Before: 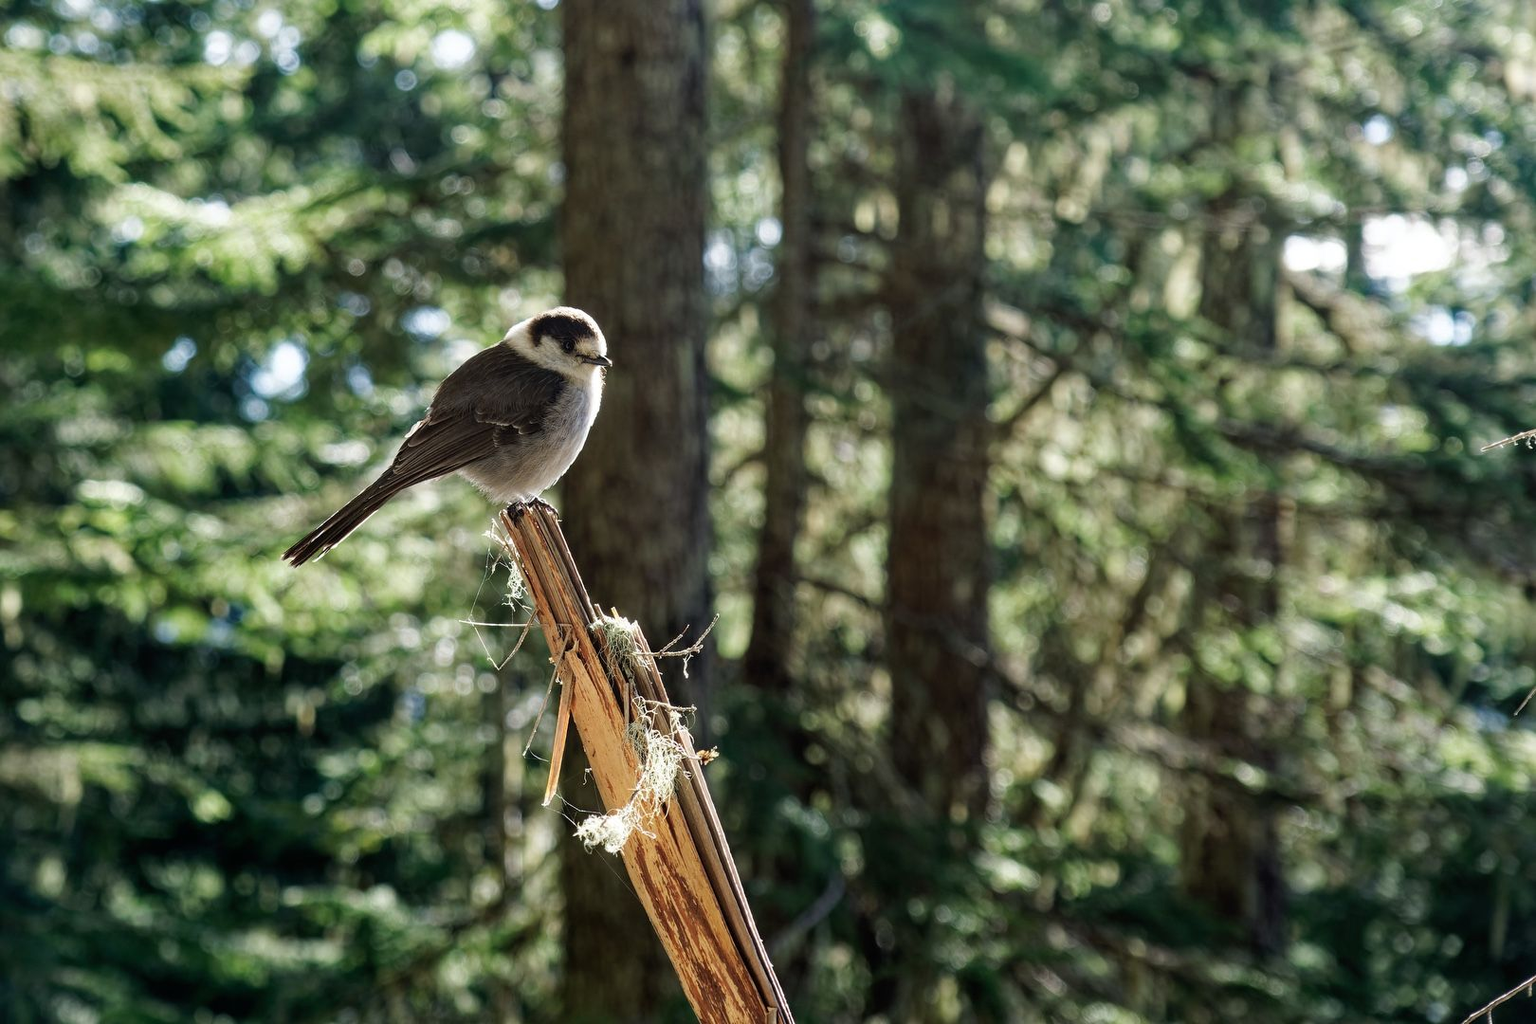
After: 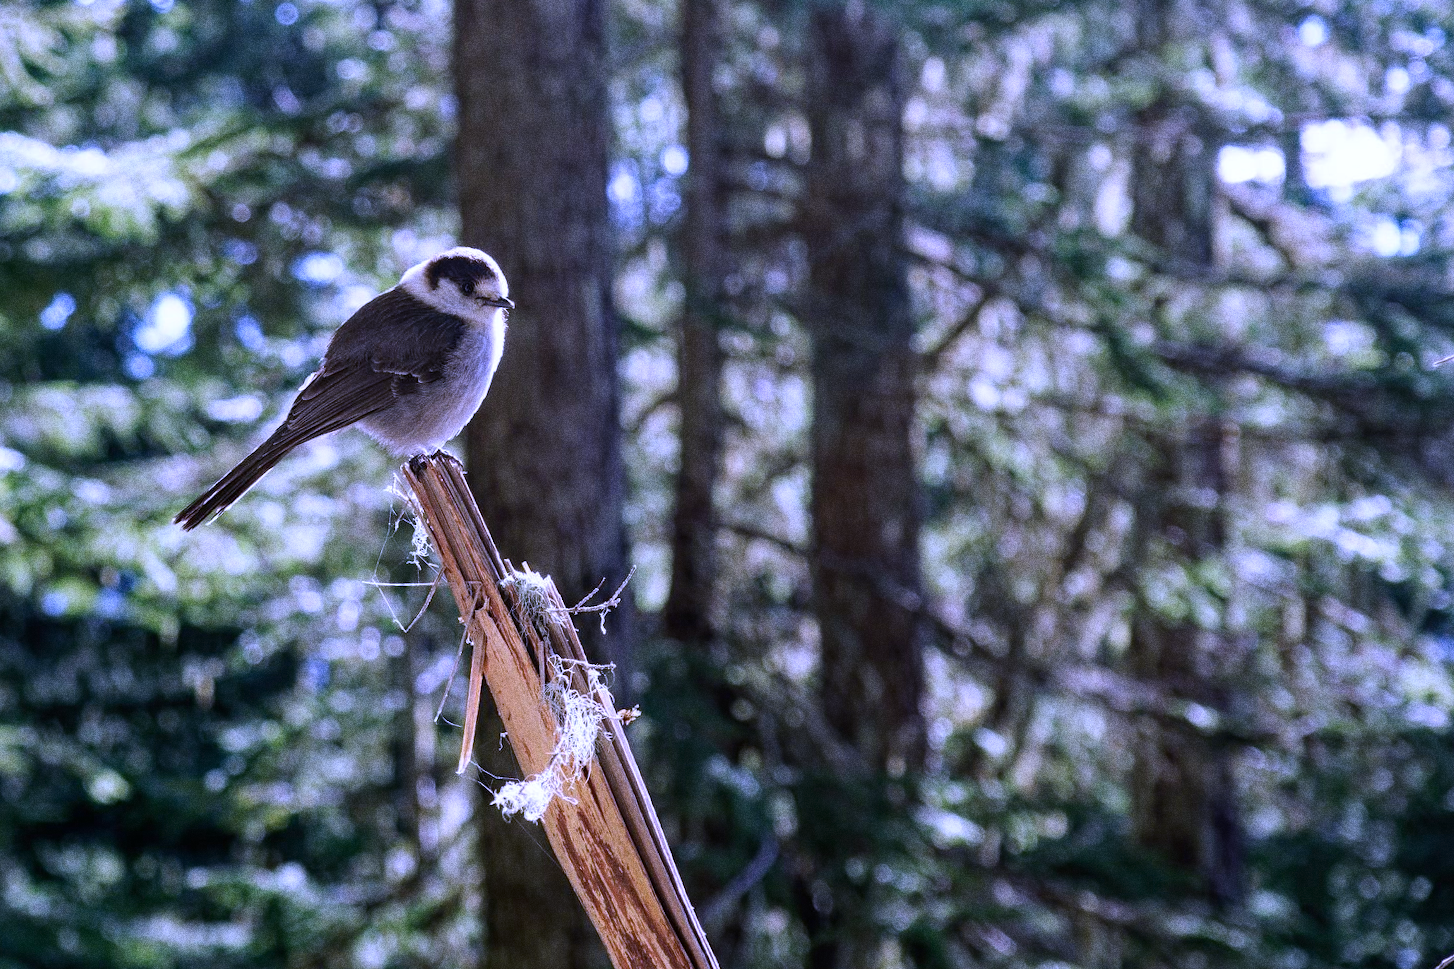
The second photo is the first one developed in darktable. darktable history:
white balance: red 0.98, blue 1.61
crop and rotate: angle 1.96°, left 5.673%, top 5.673%
grain: coarseness 0.09 ISO, strength 40%
